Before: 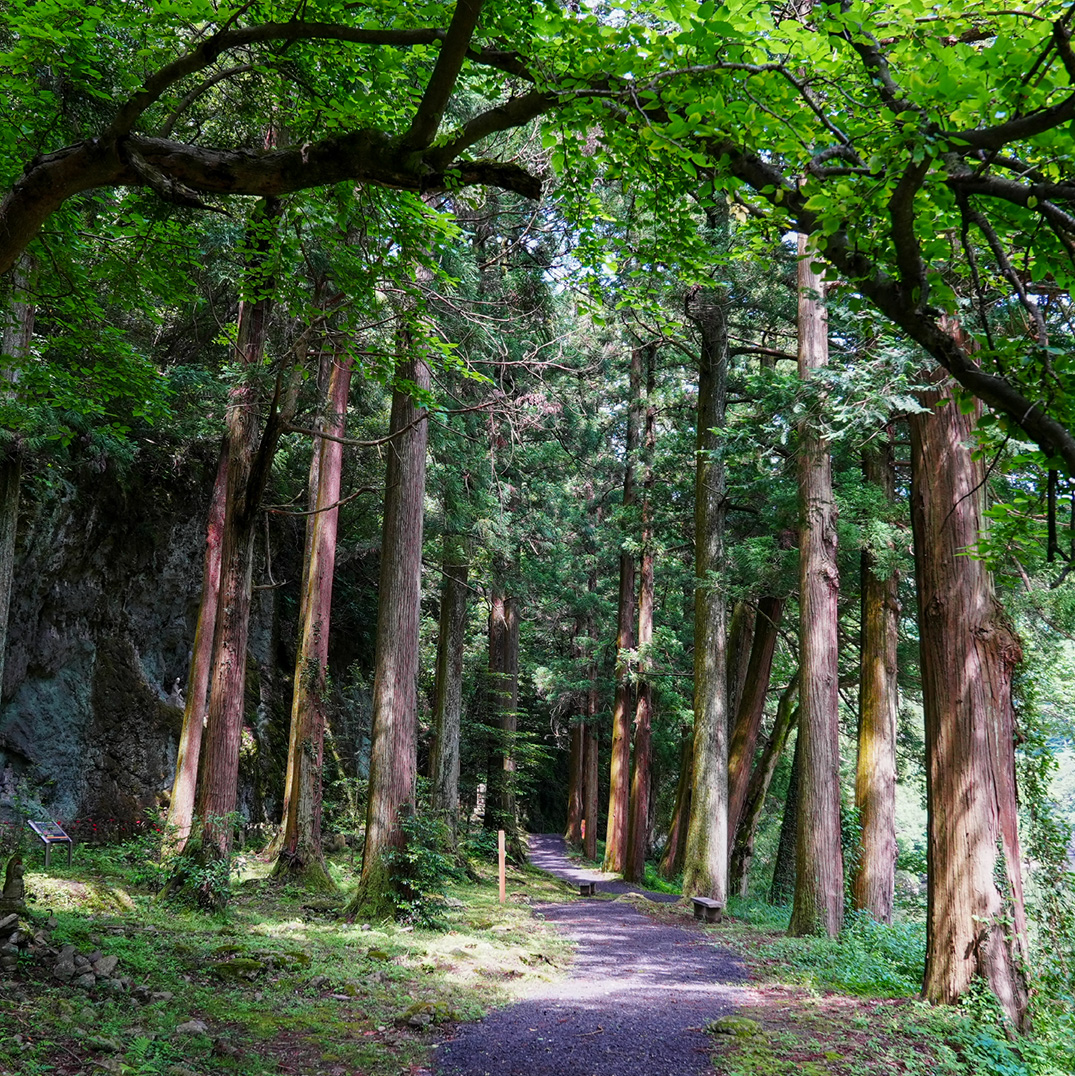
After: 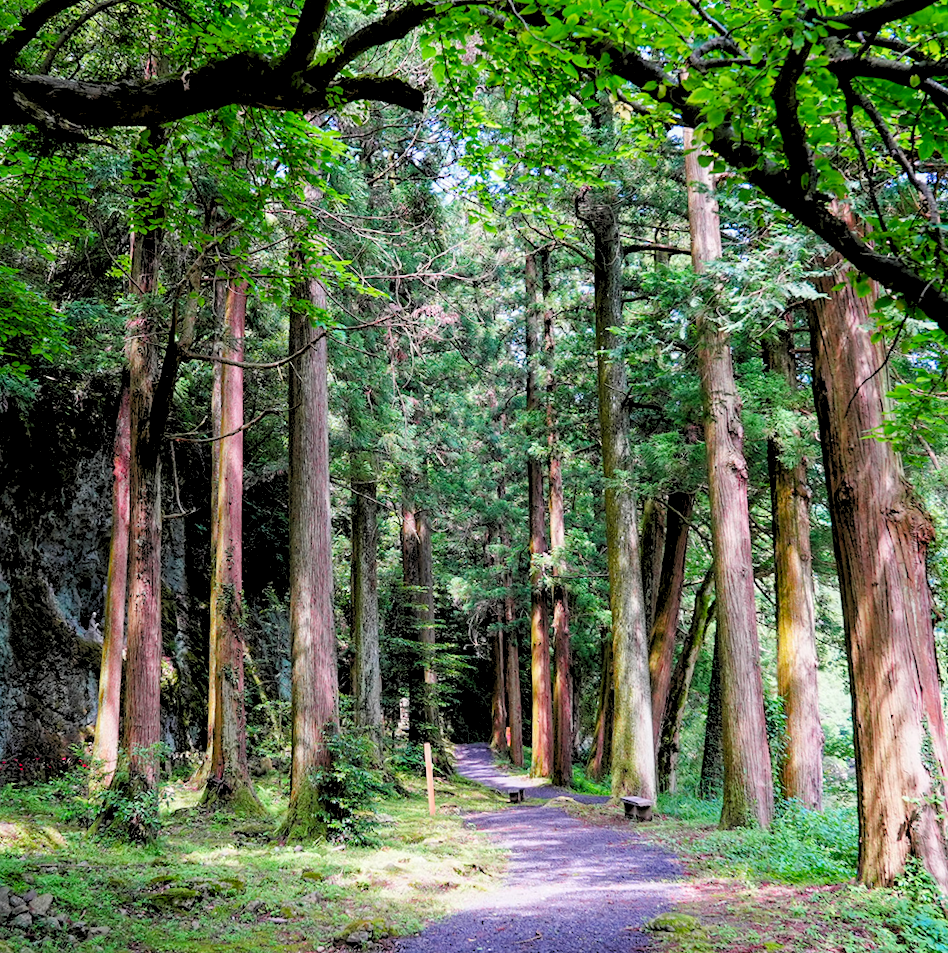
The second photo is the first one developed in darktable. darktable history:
levels: levels [0.093, 0.434, 0.988]
crop and rotate: angle 3.81°, left 6.091%, top 5.686%
